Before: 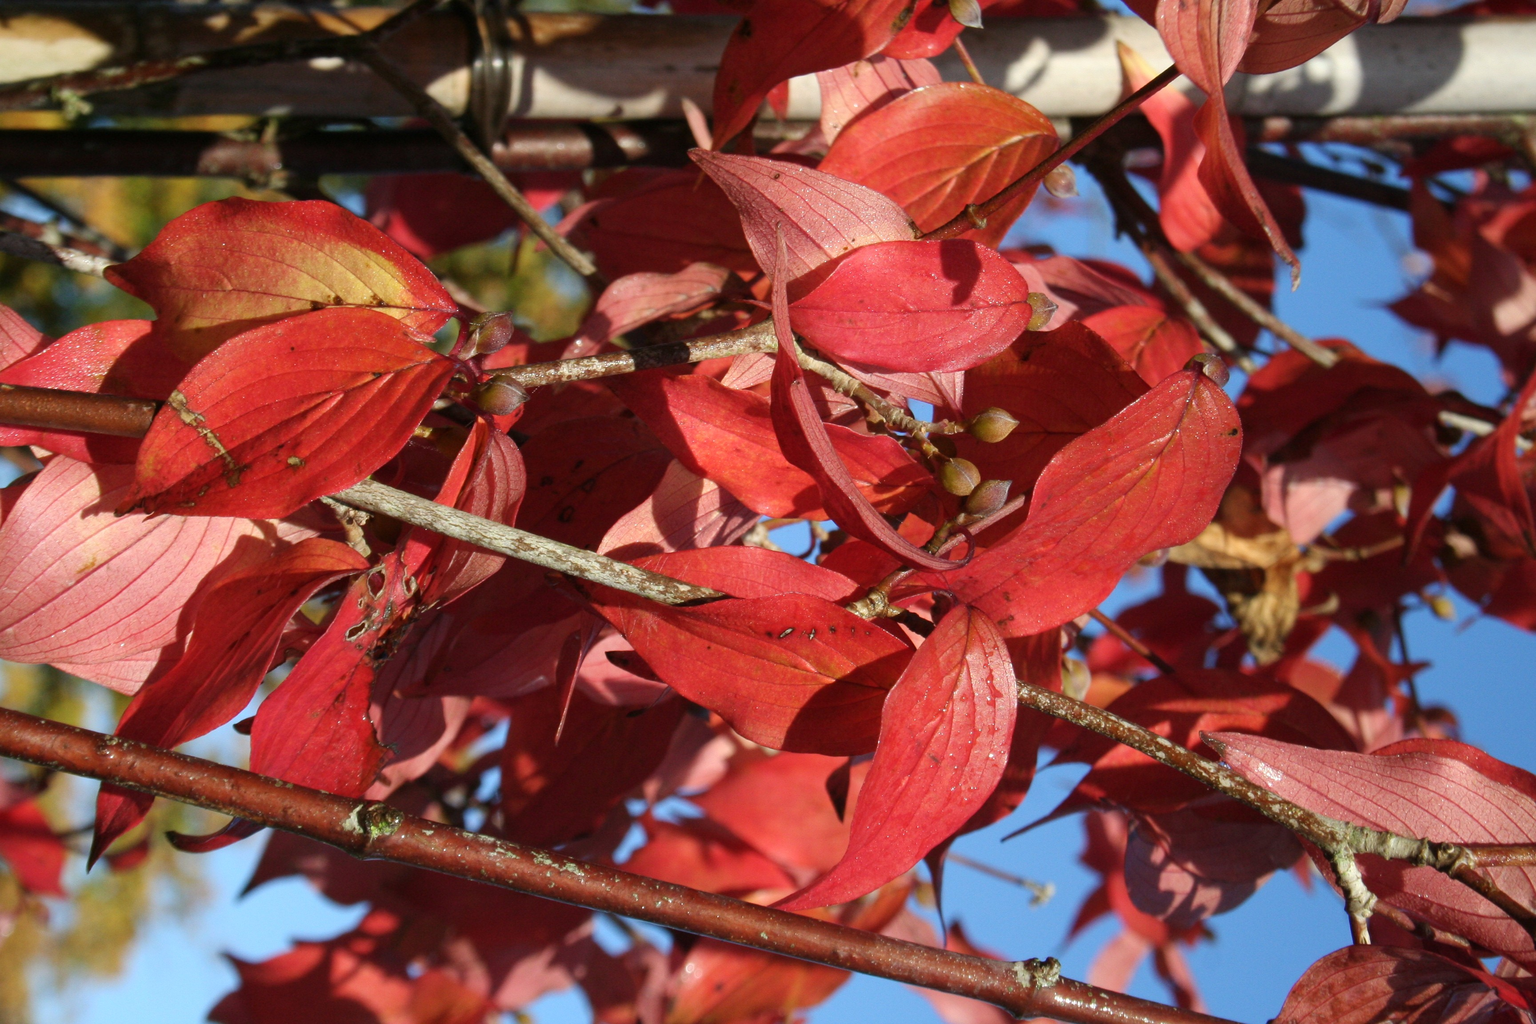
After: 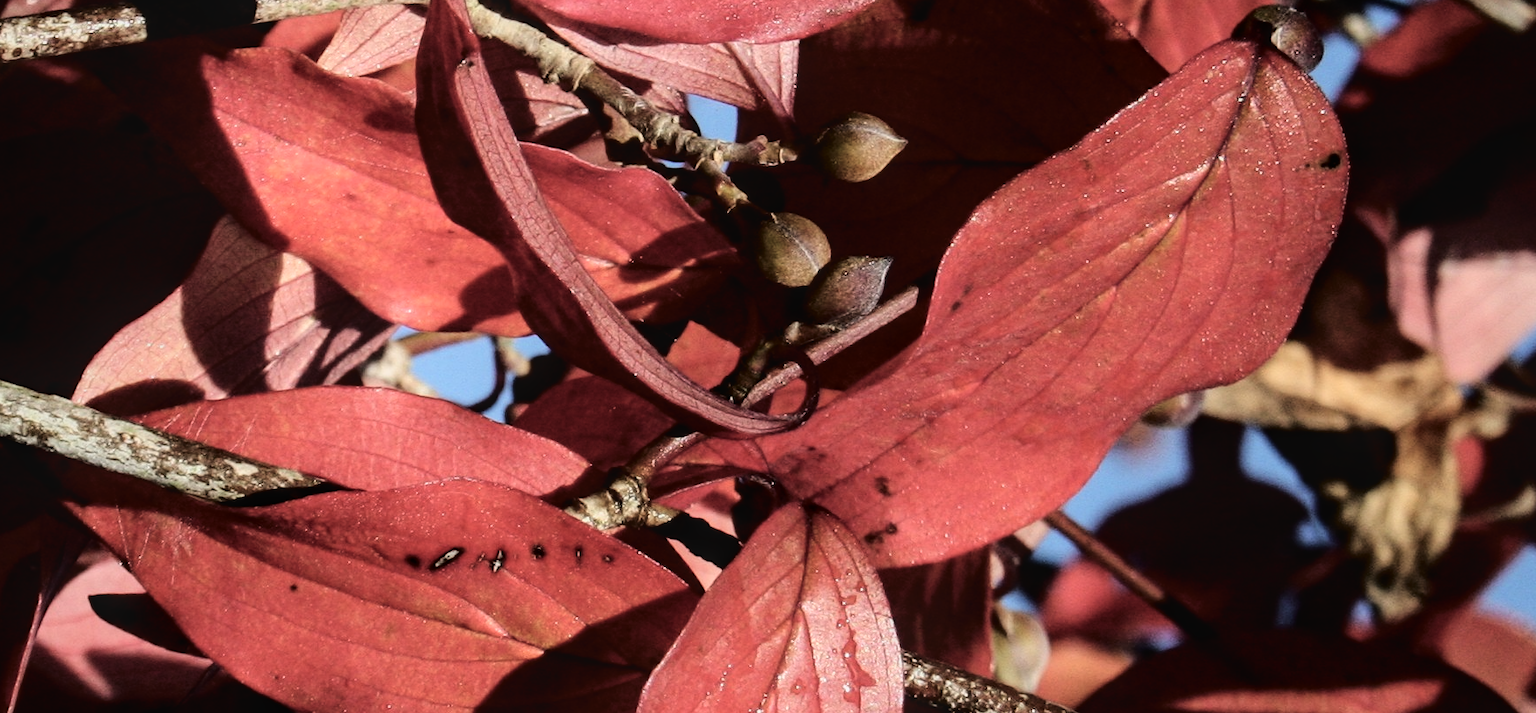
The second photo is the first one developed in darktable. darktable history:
crop: left 36.512%, top 34.262%, right 12.919%, bottom 30.481%
filmic rgb: black relative exposure -3.77 EV, white relative exposure 2.38 EV, threshold 5.98 EV, dynamic range scaling -49.87%, hardness 3.45, latitude 29.97%, contrast 1.813, enable highlight reconstruction true
local contrast: detail 109%
exposure: black level correction -0.035, exposure -0.494 EV, compensate exposure bias true, compensate highlight preservation false
color zones: curves: ch0 [(0, 0.5) (0.143, 0.5) (0.286, 0.5) (0.429, 0.5) (0.571, 0.5) (0.714, 0.476) (0.857, 0.5) (1, 0.5)]; ch2 [(0, 0.5) (0.143, 0.5) (0.286, 0.5) (0.429, 0.5) (0.571, 0.5) (0.714, 0.487) (0.857, 0.5) (1, 0.5)]
tone curve: curves: ch0 [(0, 0) (0.003, 0.003) (0.011, 0.005) (0.025, 0.008) (0.044, 0.012) (0.069, 0.02) (0.1, 0.031) (0.136, 0.047) (0.177, 0.088) (0.224, 0.141) (0.277, 0.222) (0.335, 0.32) (0.399, 0.422) (0.468, 0.523) (0.543, 0.621) (0.623, 0.715) (0.709, 0.796) (0.801, 0.88) (0.898, 0.962) (1, 1)], color space Lab, independent channels, preserve colors none
